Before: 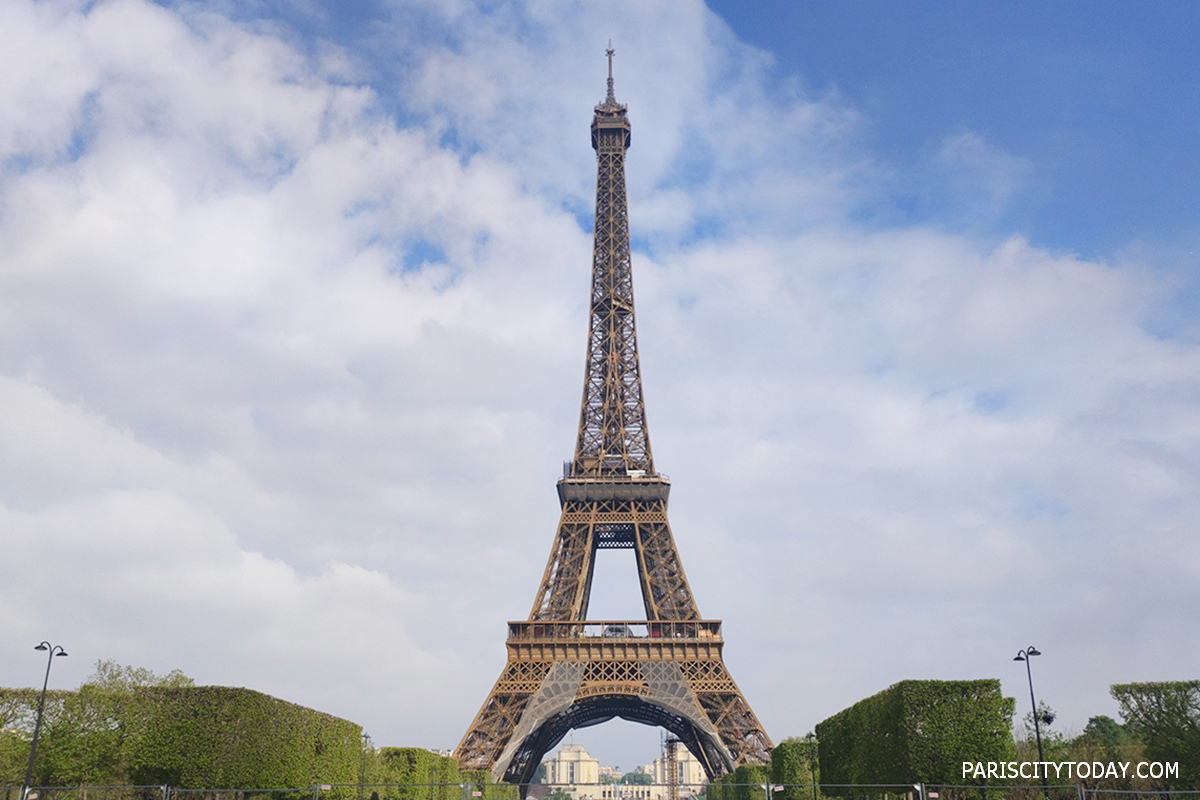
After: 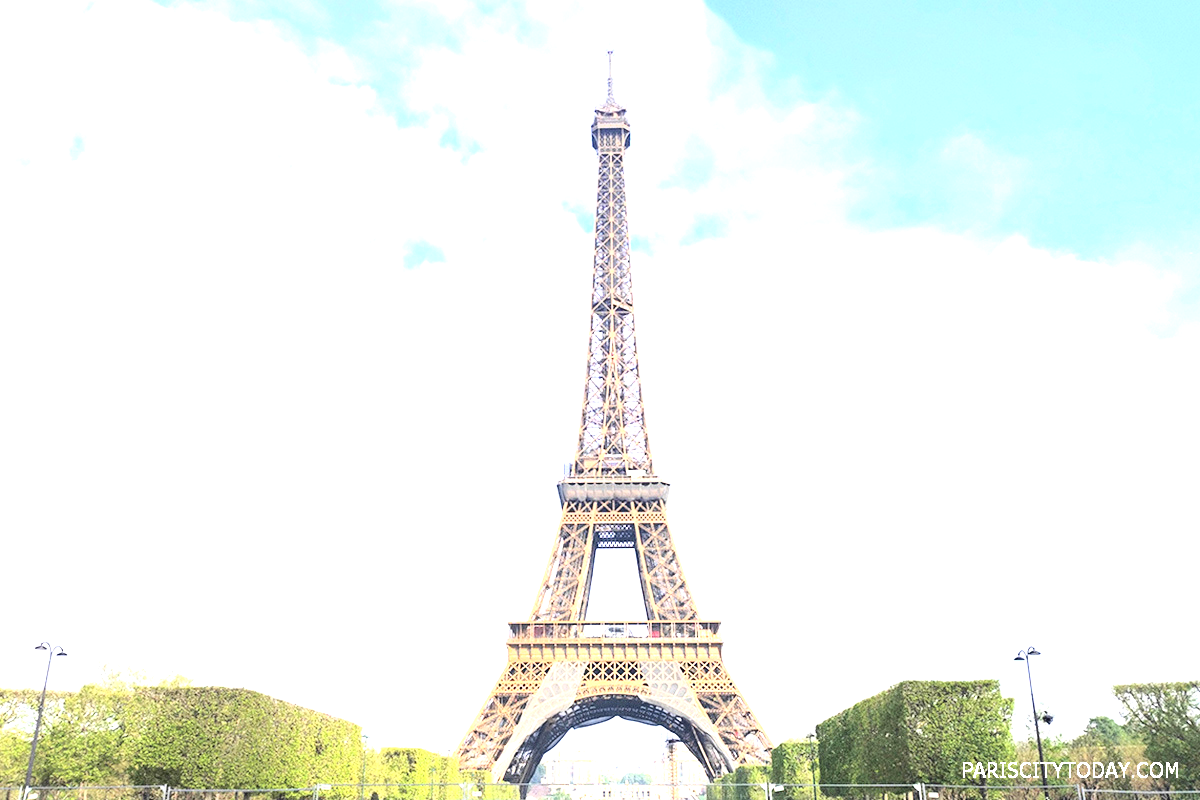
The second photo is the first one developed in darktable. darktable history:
tone curve: curves: ch0 [(0, 0) (0.003, 0.003) (0.011, 0.005) (0.025, 0.008) (0.044, 0.012) (0.069, 0.02) (0.1, 0.031) (0.136, 0.047) (0.177, 0.088) (0.224, 0.141) (0.277, 0.222) (0.335, 0.32) (0.399, 0.422) (0.468, 0.523) (0.543, 0.621) (0.623, 0.715) (0.709, 0.796) (0.801, 0.88) (0.898, 0.962) (1, 1)], color space Lab, independent channels, preserve colors none
exposure: black level correction 0, exposure 2.096 EV, compensate exposure bias true, compensate highlight preservation false
